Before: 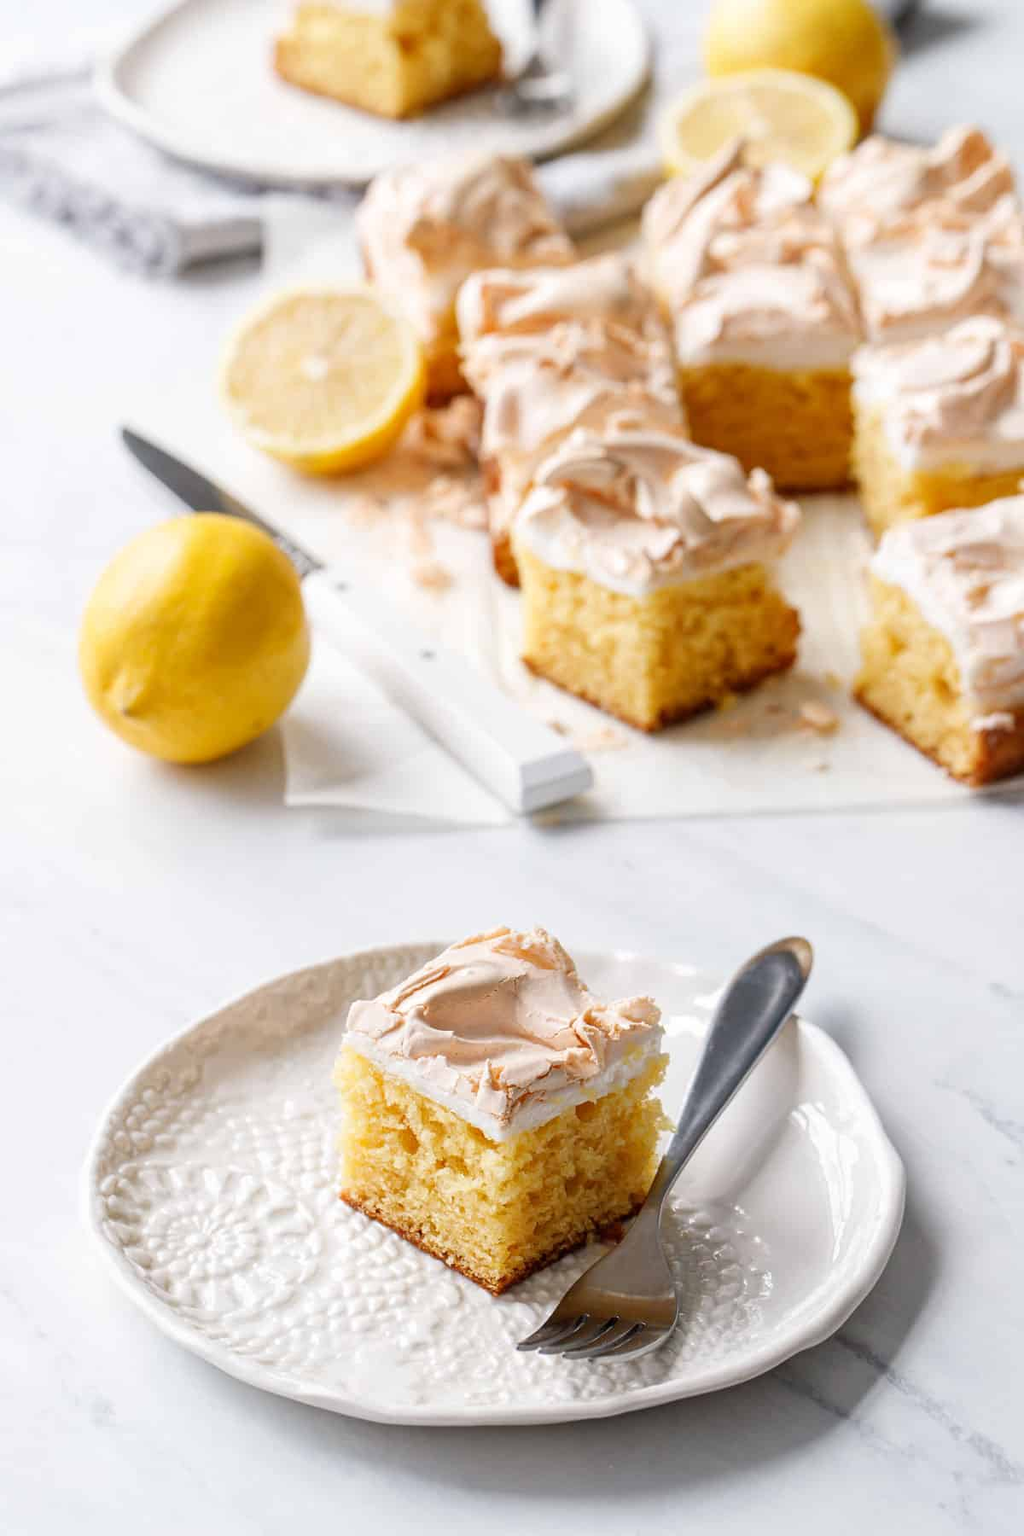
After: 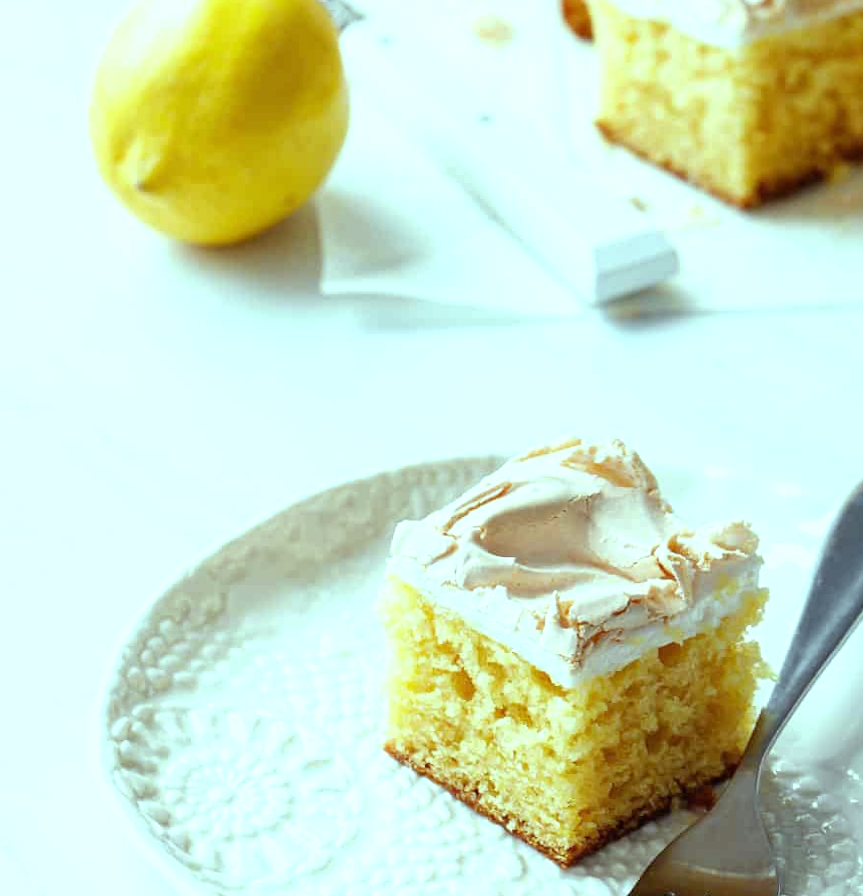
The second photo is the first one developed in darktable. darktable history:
exposure: exposure 0.2 EV, compensate highlight preservation false
rotate and perspective: lens shift (horizontal) -0.055, automatic cropping off
crop: top 36.498%, right 27.964%, bottom 14.995%
color balance: mode lift, gamma, gain (sRGB), lift [0.997, 0.979, 1.021, 1.011], gamma [1, 1.084, 0.916, 0.998], gain [1, 0.87, 1.13, 1.101], contrast 4.55%, contrast fulcrum 38.24%, output saturation 104.09%
